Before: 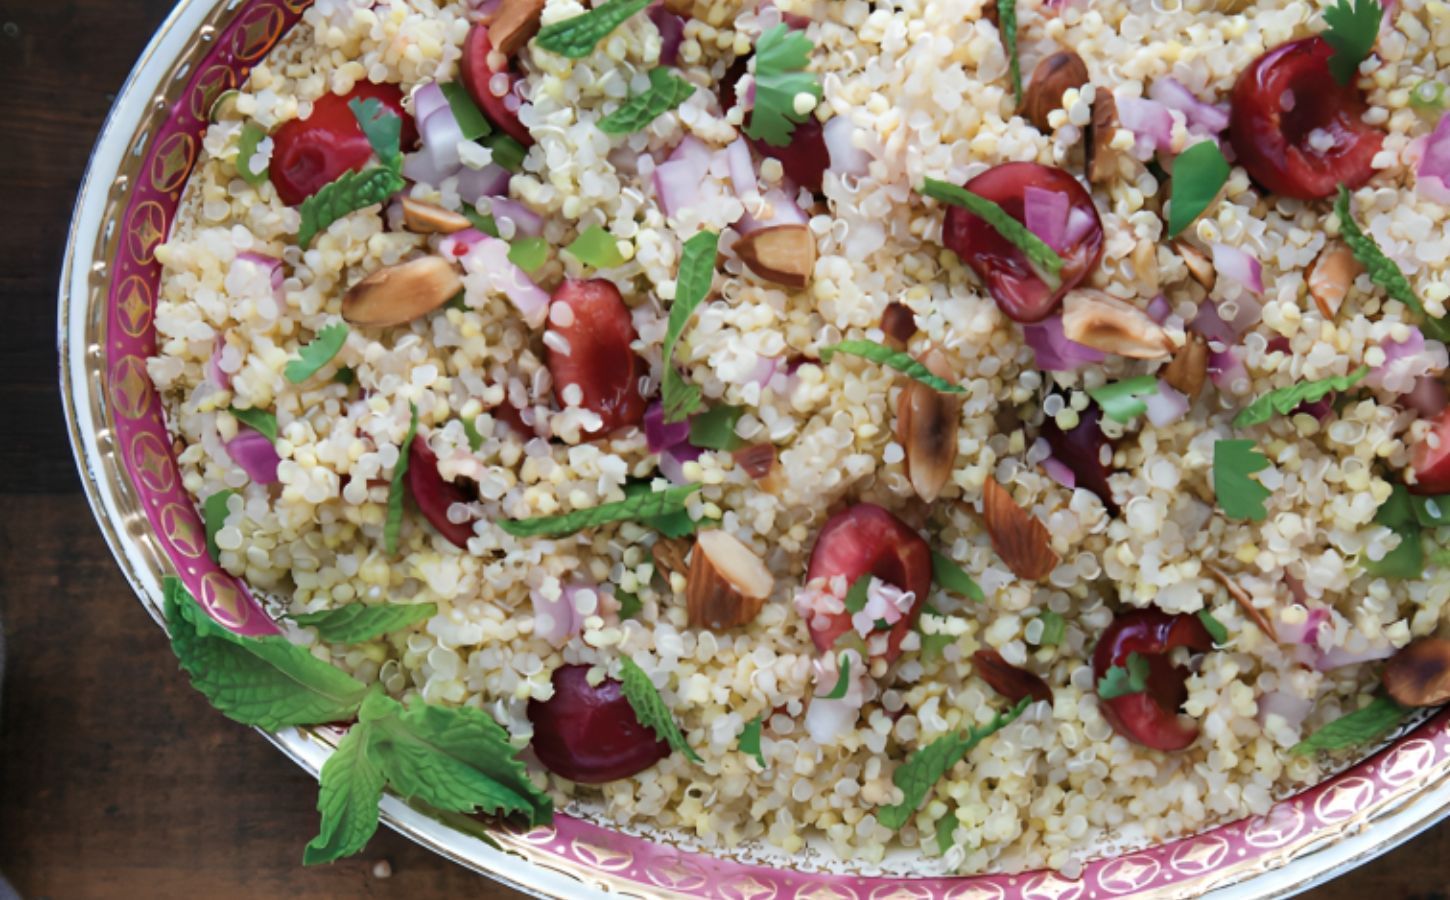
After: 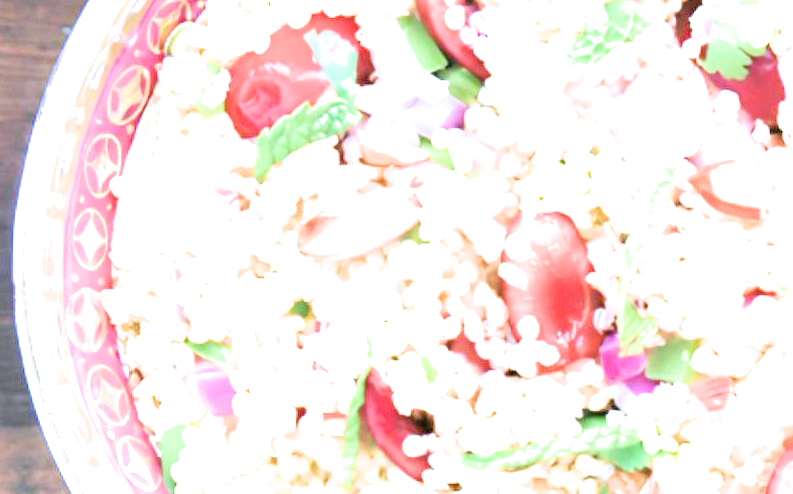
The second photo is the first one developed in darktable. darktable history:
filmic rgb: black relative exposure -5 EV, hardness 2.88, contrast 1.1
color correction: highlights a* -0.182, highlights b* -0.124
exposure: black level correction 0, exposure 4 EV, compensate exposure bias true, compensate highlight preservation false
white balance: red 0.967, blue 1.119, emerald 0.756
crop and rotate: left 3.047%, top 7.509%, right 42.236%, bottom 37.598%
